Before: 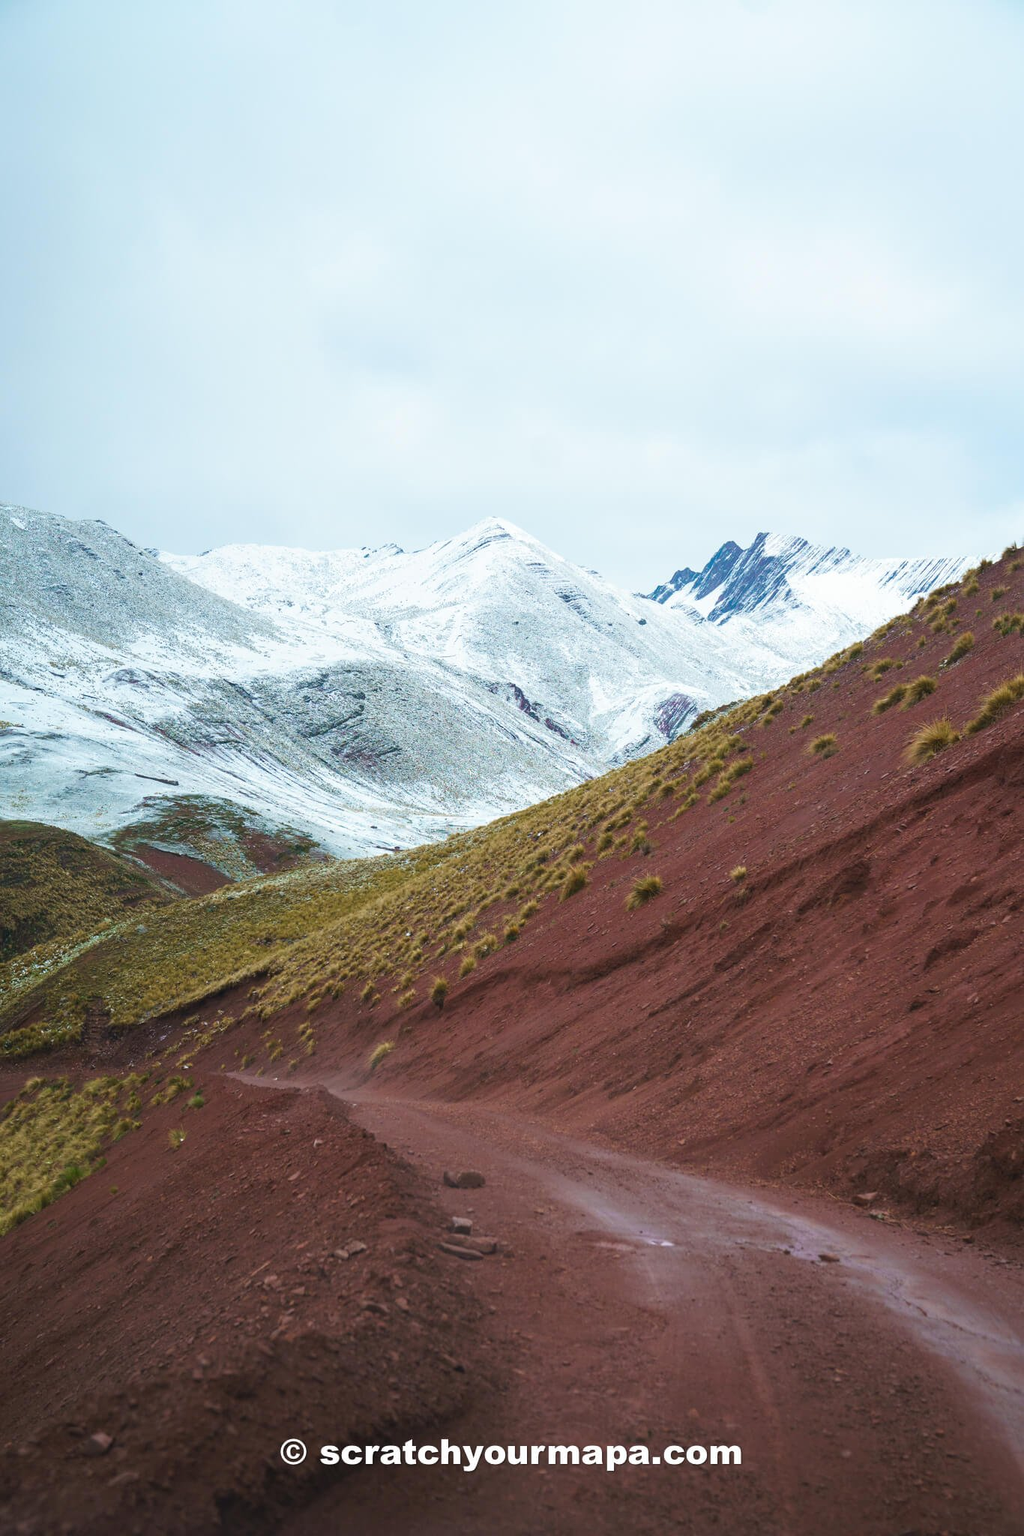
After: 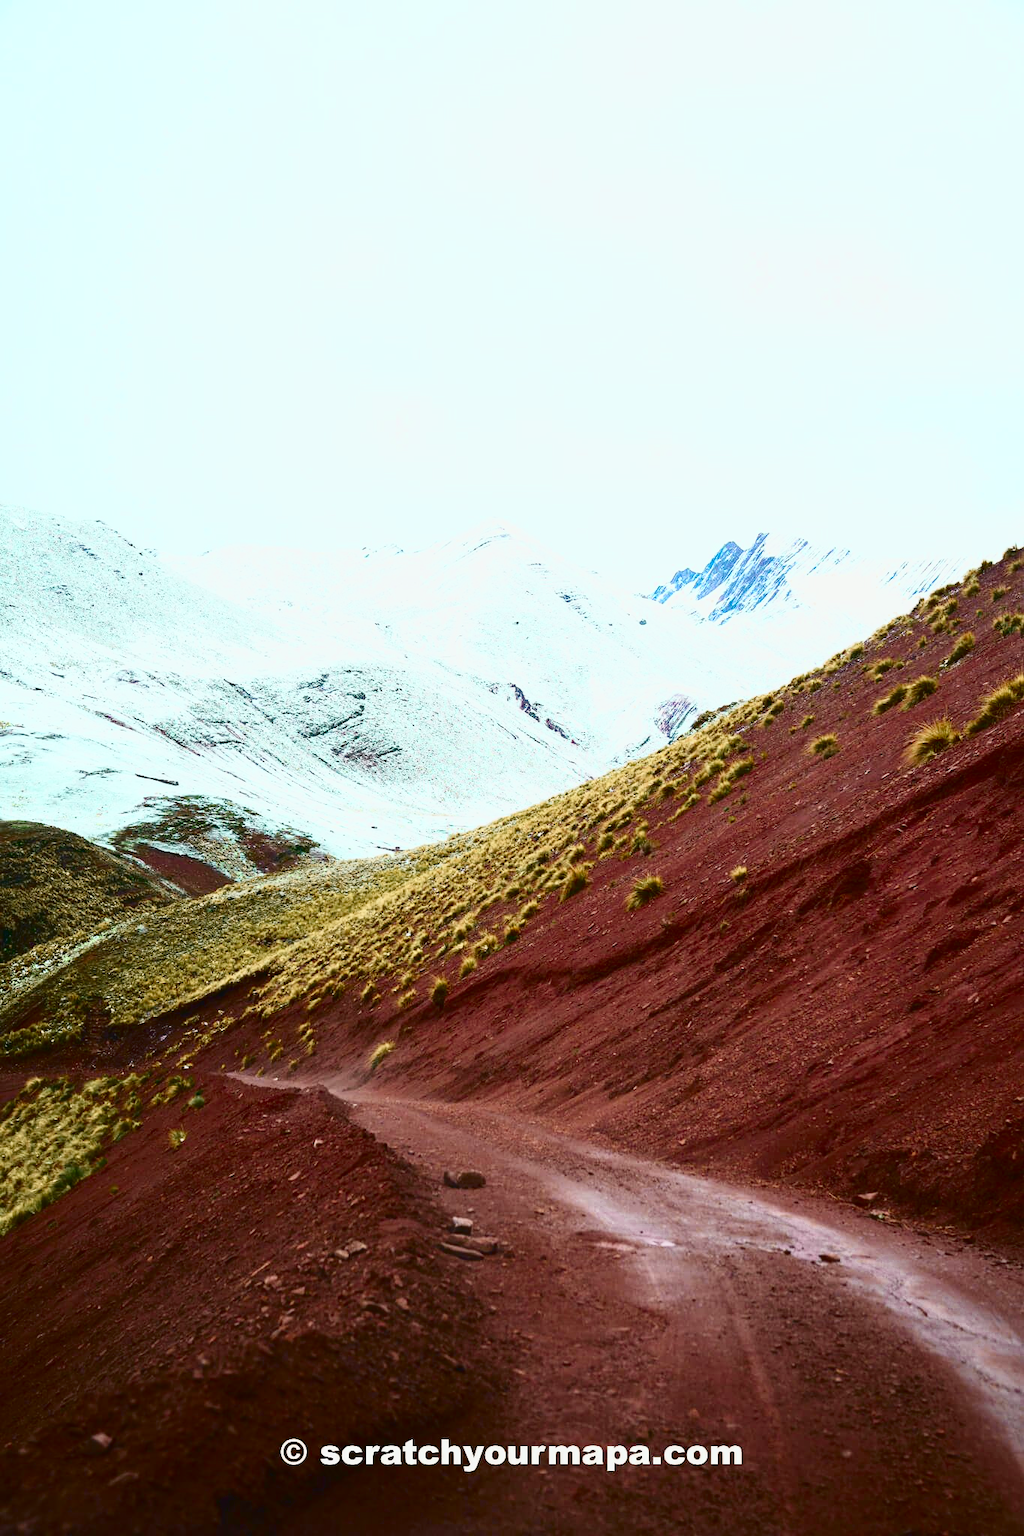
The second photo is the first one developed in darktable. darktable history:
color zones: curves: ch0 [(0.11, 0.396) (0.195, 0.36) (0.25, 0.5) (0.303, 0.412) (0.357, 0.544) (0.75, 0.5) (0.967, 0.328)]; ch1 [(0, 0.468) (0.112, 0.512) (0.202, 0.6) (0.25, 0.5) (0.307, 0.352) (0.357, 0.544) (0.75, 0.5) (0.963, 0.524)]
contrast brightness saturation: contrast 0.404, brightness 0.105, saturation 0.215
tone curve: curves: ch0 [(0.003, 0.032) (0.037, 0.037) (0.149, 0.117) (0.297, 0.318) (0.41, 0.48) (0.541, 0.649) (0.722, 0.857) (0.875, 0.946) (1, 0.98)]; ch1 [(0, 0) (0.305, 0.325) (0.453, 0.437) (0.482, 0.474) (0.501, 0.498) (0.506, 0.503) (0.559, 0.576) (0.6, 0.635) (0.656, 0.707) (1, 1)]; ch2 [(0, 0) (0.323, 0.277) (0.408, 0.399) (0.45, 0.48) (0.499, 0.502) (0.515, 0.532) (0.573, 0.602) (0.653, 0.675) (0.75, 0.756) (1, 1)], color space Lab, independent channels, preserve colors none
filmic rgb: middle gray luminance 18.23%, black relative exposure -10.44 EV, white relative exposure 3.42 EV, target black luminance 0%, hardness 6.03, latitude 98.64%, contrast 0.851, shadows ↔ highlights balance 0.278%, add noise in highlights 0.002, preserve chrominance no, color science v3 (2019), use custom middle-gray values true, iterations of high-quality reconstruction 0, contrast in highlights soft
